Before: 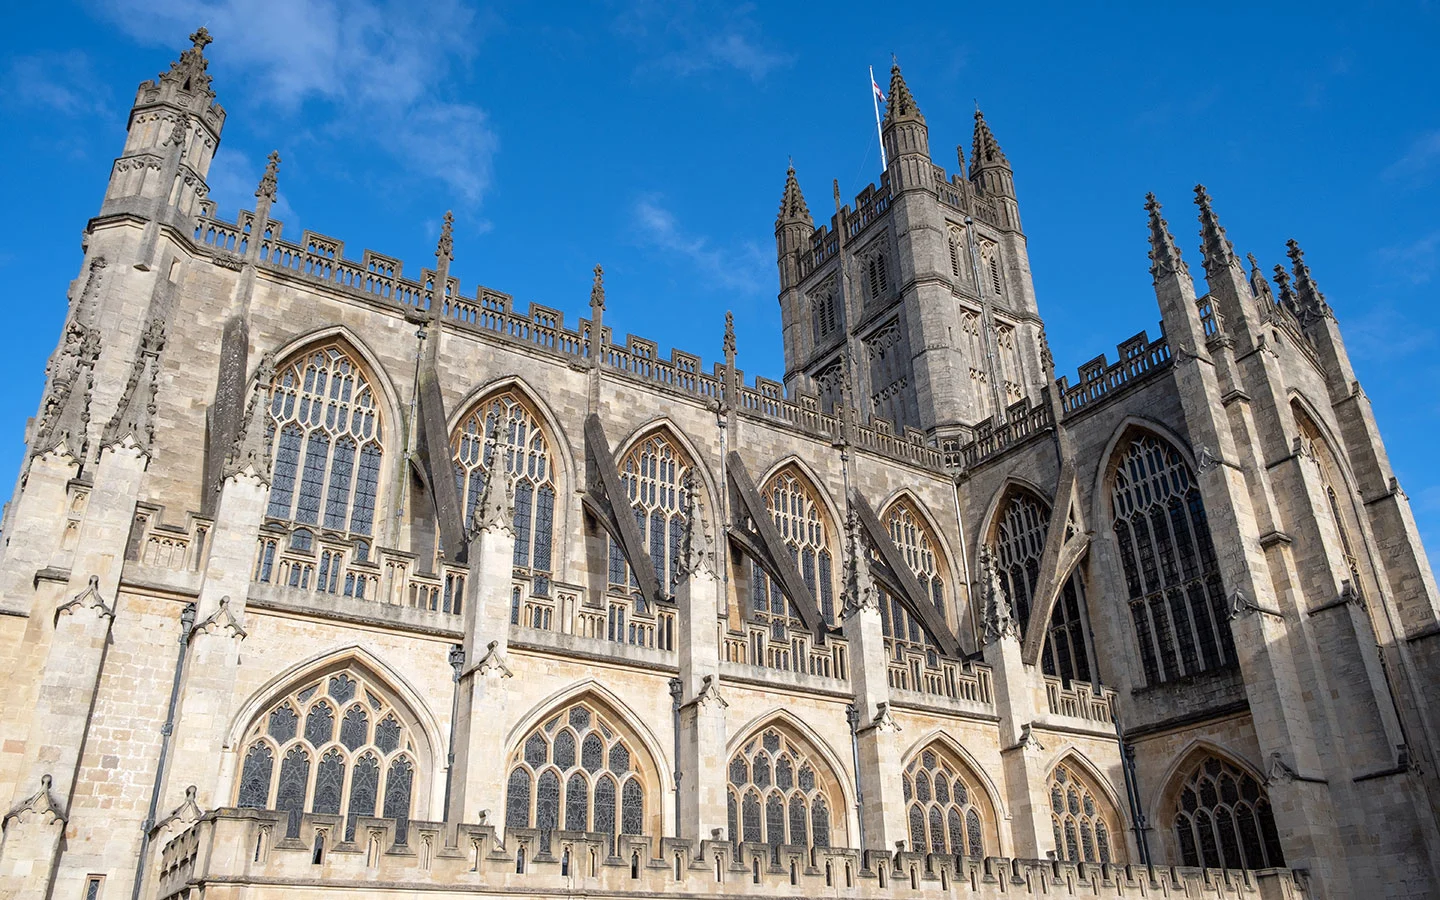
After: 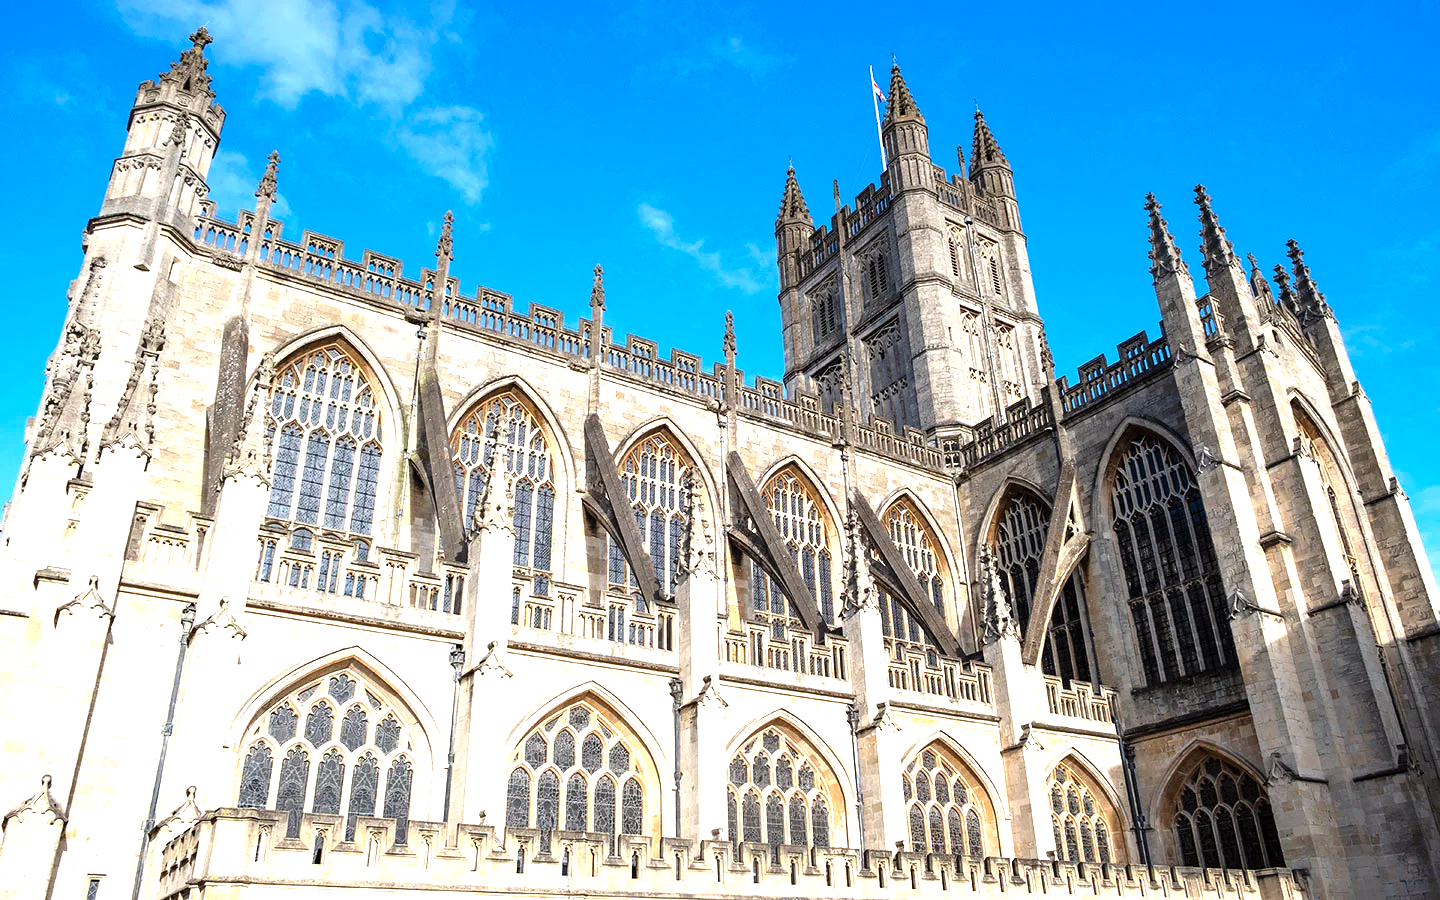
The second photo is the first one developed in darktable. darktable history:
levels: levels [0, 0.394, 0.787]
white balance: red 1.009, blue 0.985
tone curve: curves: ch0 [(0, 0) (0.003, 0.002) (0.011, 0.009) (0.025, 0.02) (0.044, 0.036) (0.069, 0.057) (0.1, 0.081) (0.136, 0.115) (0.177, 0.153) (0.224, 0.202) (0.277, 0.264) (0.335, 0.333) (0.399, 0.409) (0.468, 0.491) (0.543, 0.58) (0.623, 0.675) (0.709, 0.777) (0.801, 0.88) (0.898, 0.98) (1, 1)], preserve colors none
tone equalizer: on, module defaults
